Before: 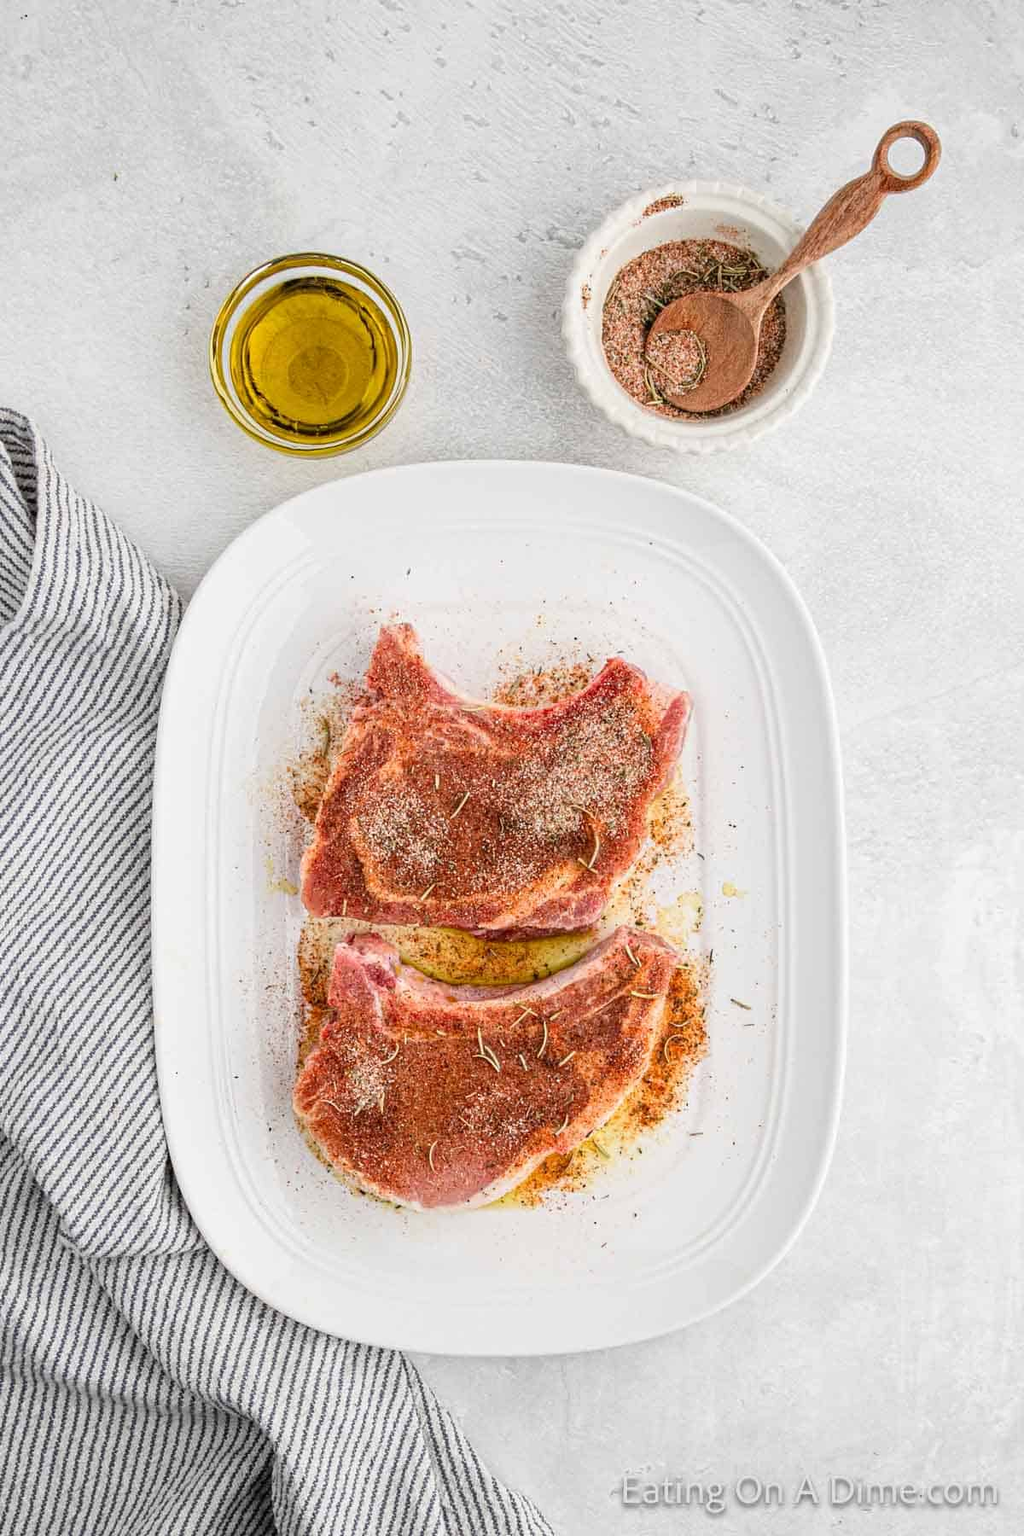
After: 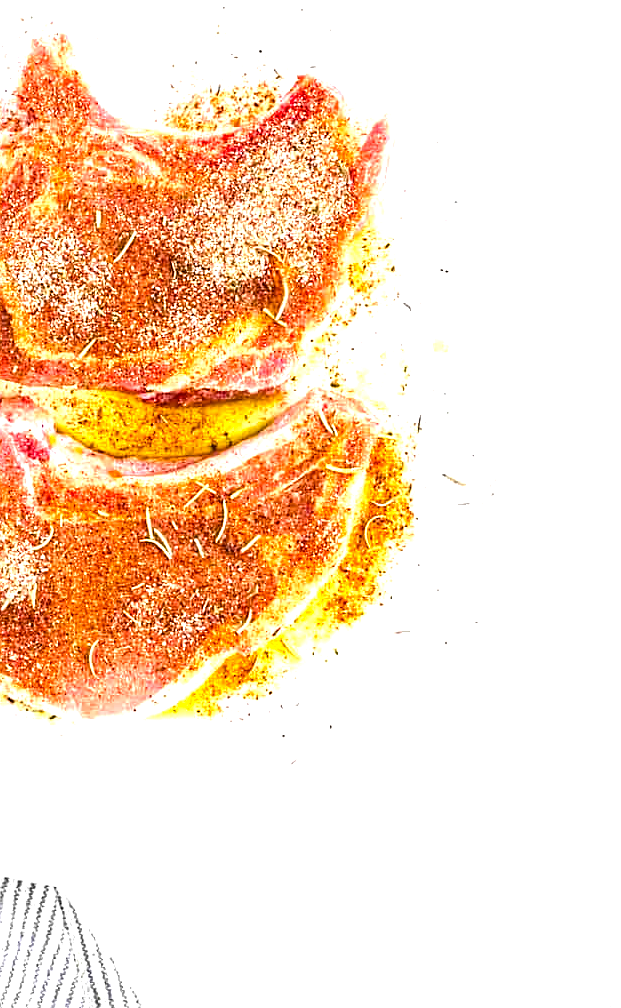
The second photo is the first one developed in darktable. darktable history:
color balance rgb: power › hue 63.06°, global offset › hue 170.27°, perceptual saturation grading › global saturation 25.772%, global vibrance 11.193%
sharpen: radius 1.819, amount 0.41, threshold 1.245
tone equalizer: -8 EV -0.399 EV, -7 EV -0.362 EV, -6 EV -0.332 EV, -5 EV -0.251 EV, -3 EV 0.225 EV, -2 EV 0.348 EV, -1 EV 0.364 EV, +0 EV 0.404 EV
exposure: black level correction 0, exposure 1.1 EV, compensate highlight preservation false
crop: left 34.578%, top 38.743%, right 13.641%, bottom 5.207%
